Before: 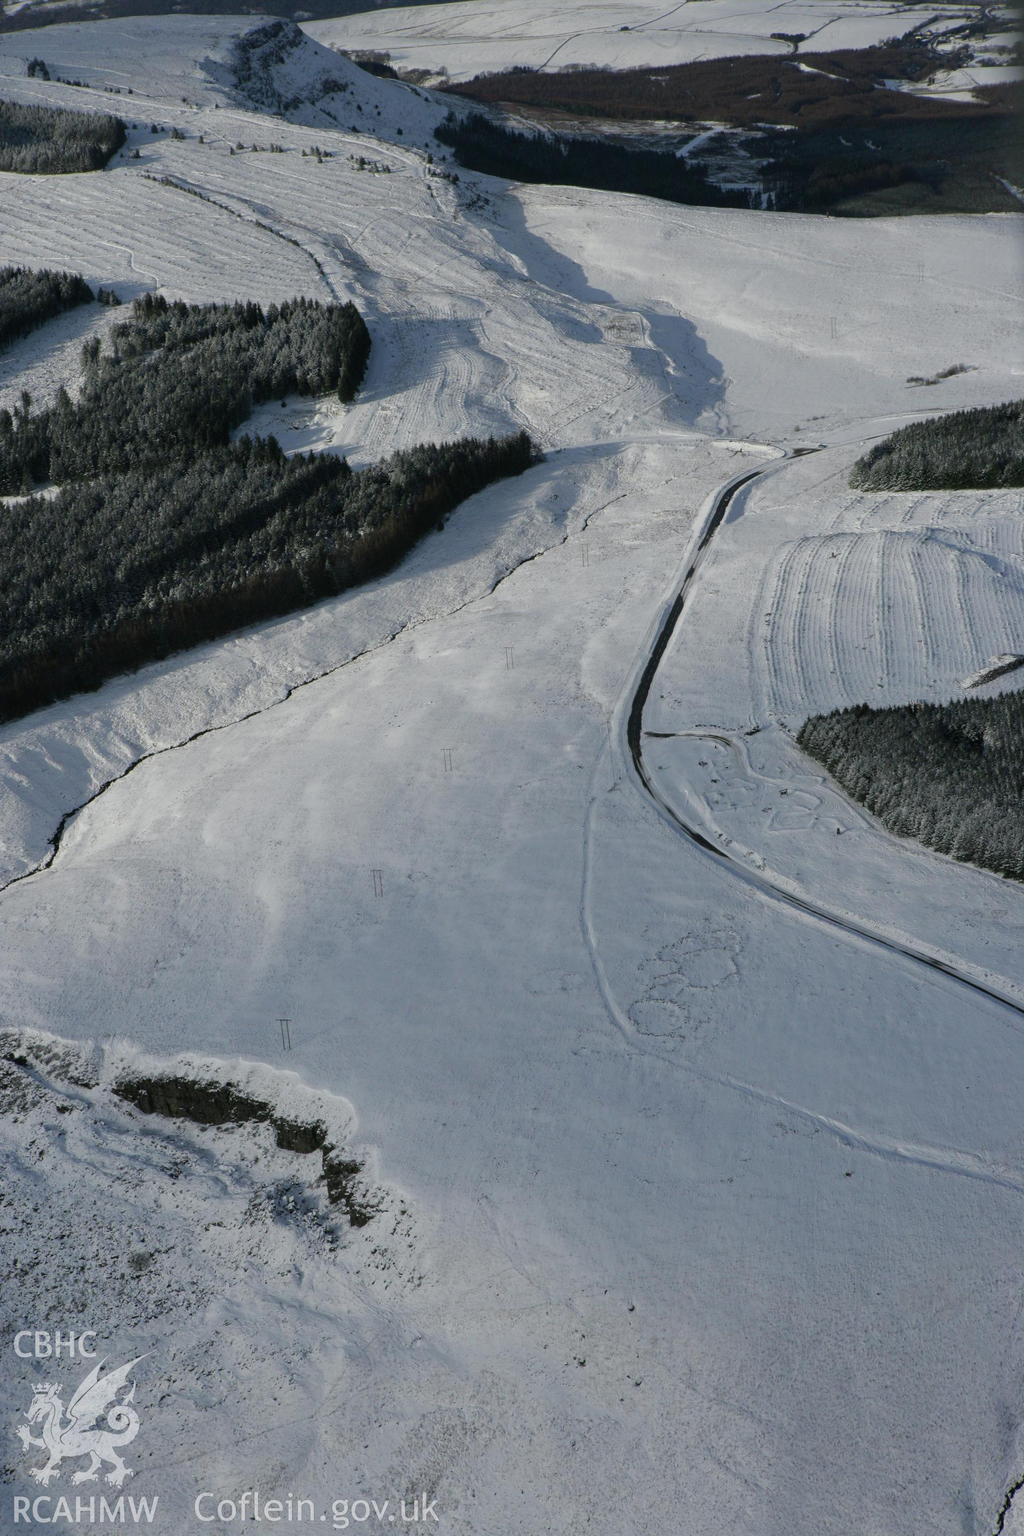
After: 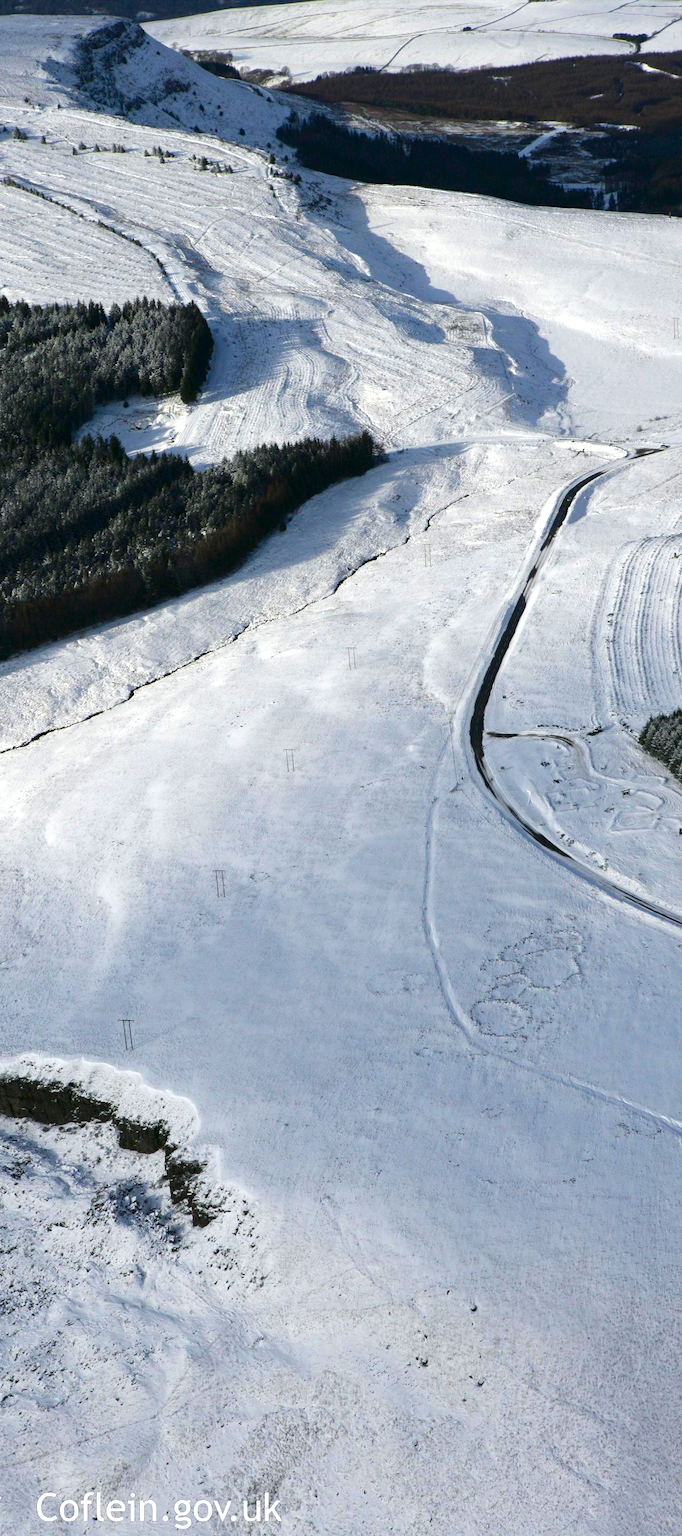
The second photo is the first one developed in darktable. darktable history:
crop: left 15.419%, right 17.914%
contrast brightness saturation: contrast 0.12, brightness -0.12, saturation 0.2
exposure: exposure 1 EV, compensate highlight preservation false
